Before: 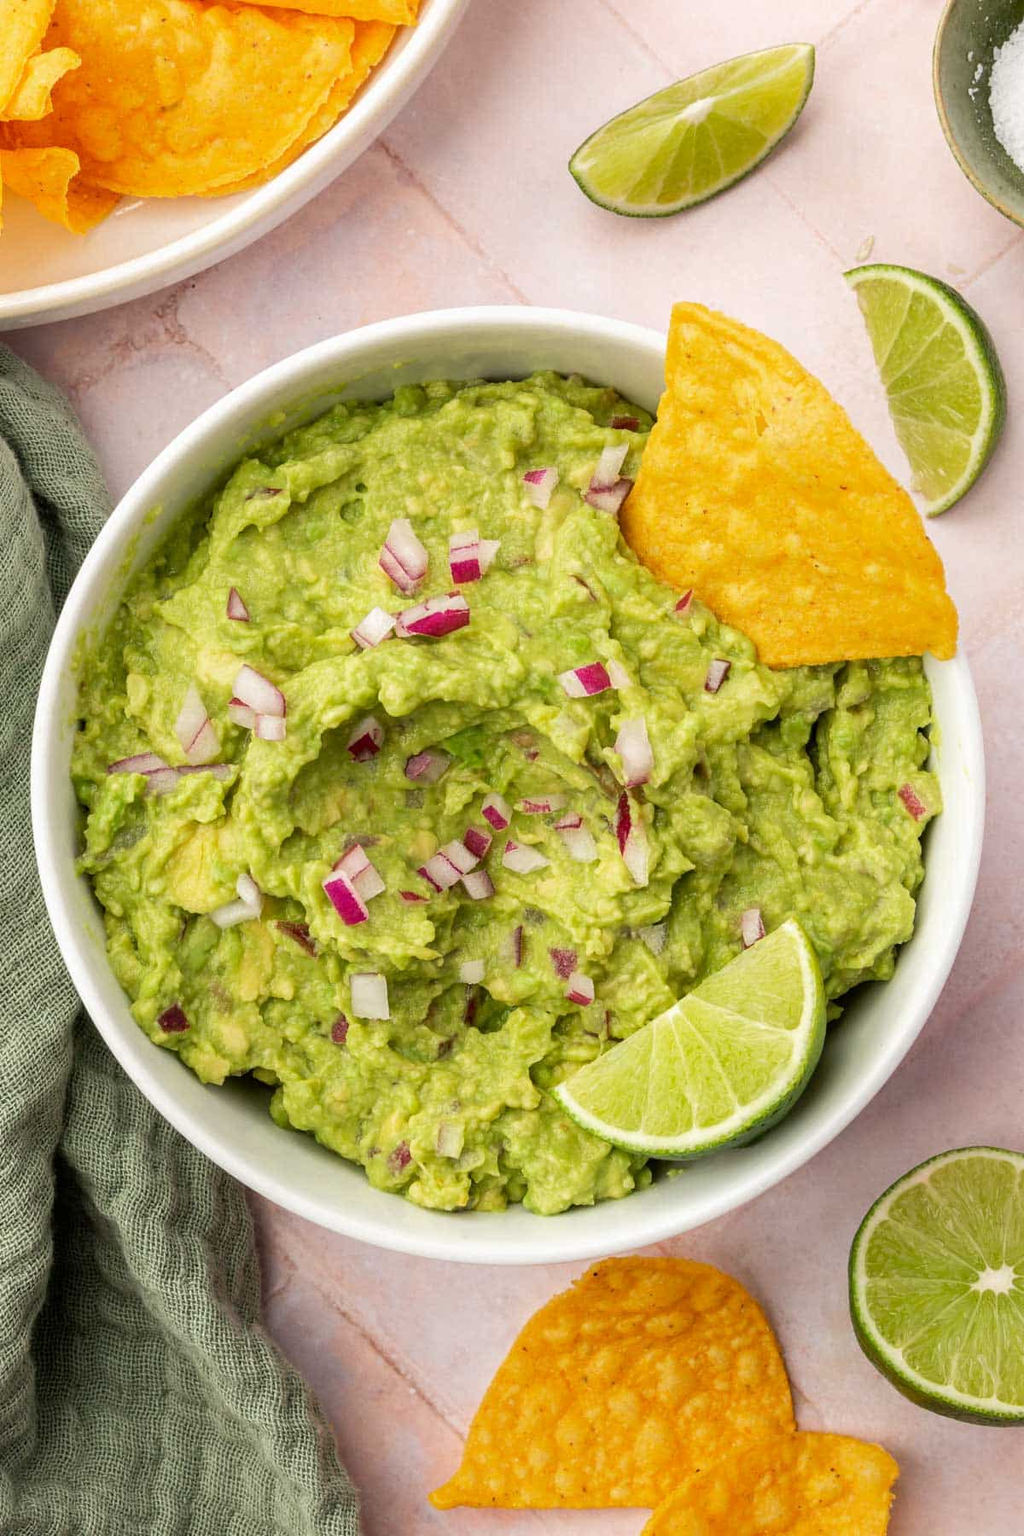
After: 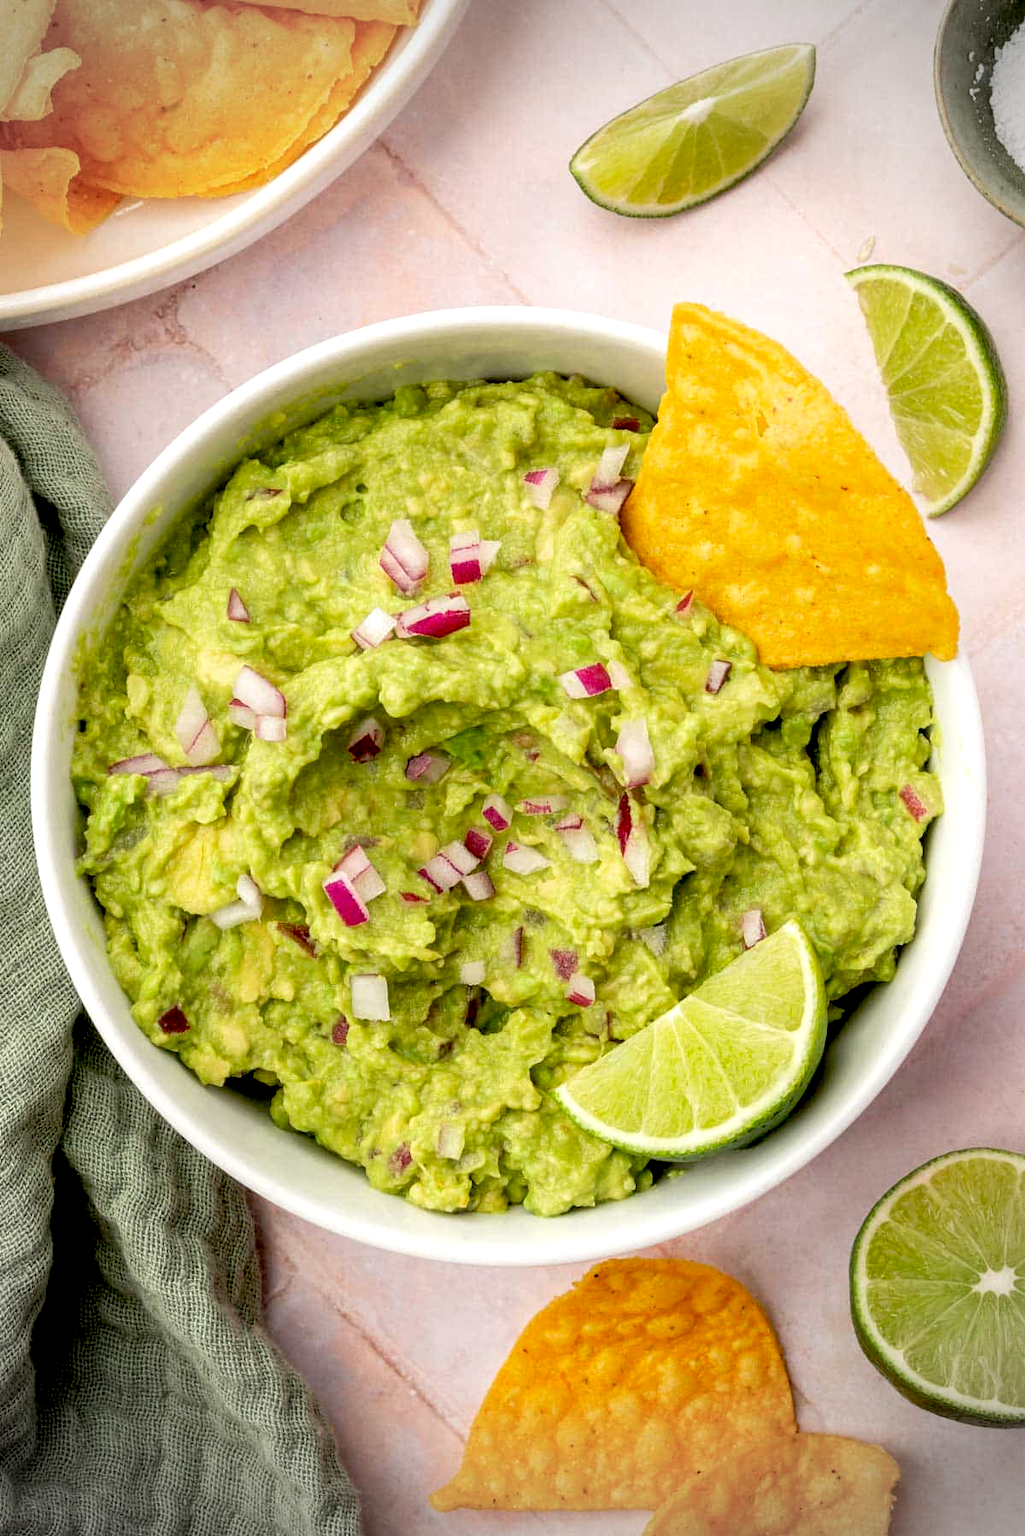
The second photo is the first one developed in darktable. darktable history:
exposure: black level correction 0.025, exposure 0.182 EV, compensate highlight preservation false
haze removal: strength -0.1, adaptive false
vignetting: fall-off radius 31.48%, brightness -0.472
crop: bottom 0.071%
